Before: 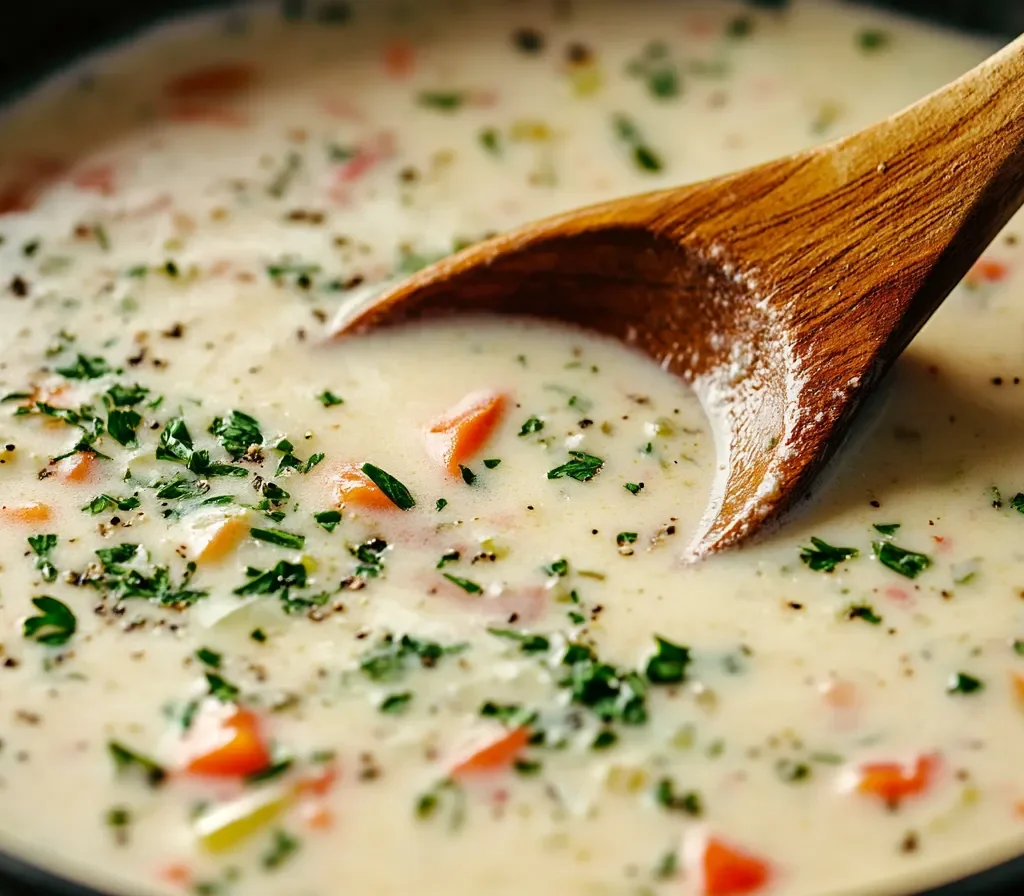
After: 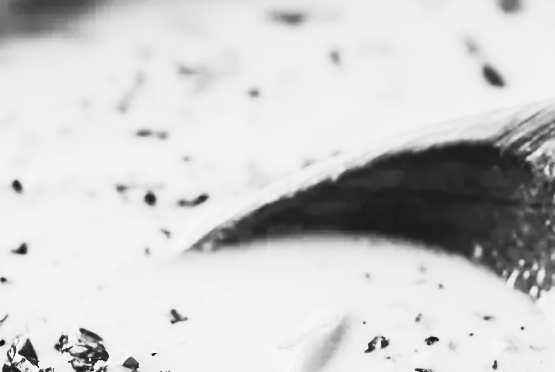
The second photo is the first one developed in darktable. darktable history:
contrast brightness saturation: contrast 0.515, brightness 0.488, saturation -0.996
color correction: highlights a* 0.99, highlights b* 23.63, shadows a* 15.79, shadows b* 24.62
exposure: black level correction 0, exposure 0.704 EV, compensate highlight preservation false
color zones: curves: ch0 [(0, 0.613) (0.01, 0.613) (0.245, 0.448) (0.498, 0.529) (0.642, 0.665) (0.879, 0.777) (0.99, 0.613)]; ch1 [(0, 0) (0.143, 0) (0.286, 0) (0.429, 0) (0.571, 0) (0.714, 0) (0.857, 0)]
crop: left 15.128%, top 9.285%, right 30.612%, bottom 49.145%
